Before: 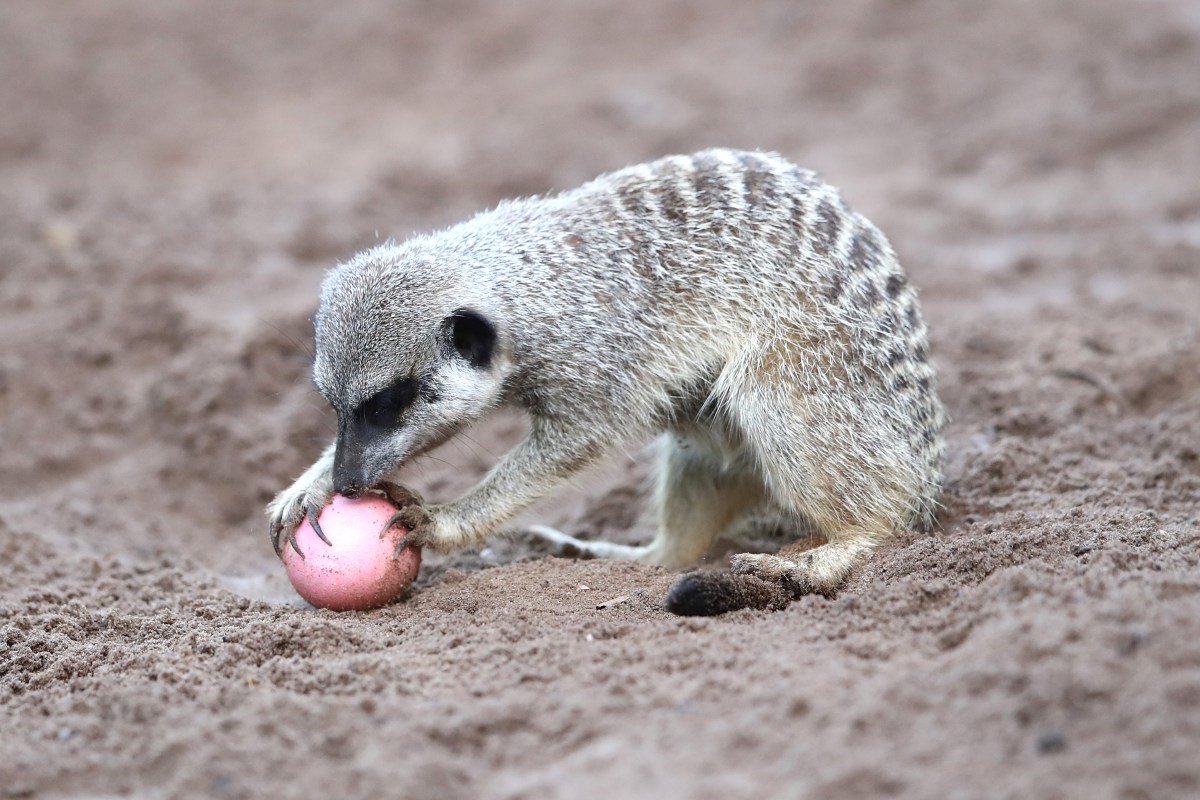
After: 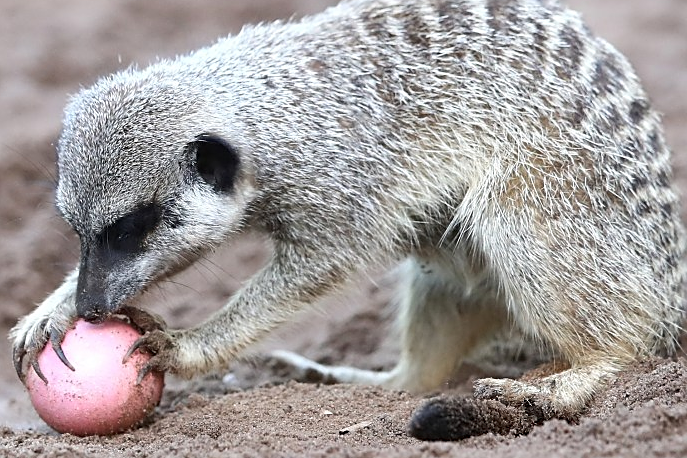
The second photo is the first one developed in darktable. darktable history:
sharpen: on, module defaults
crop: left 21.465%, top 21.974%, right 21.209%, bottom 20.7%
